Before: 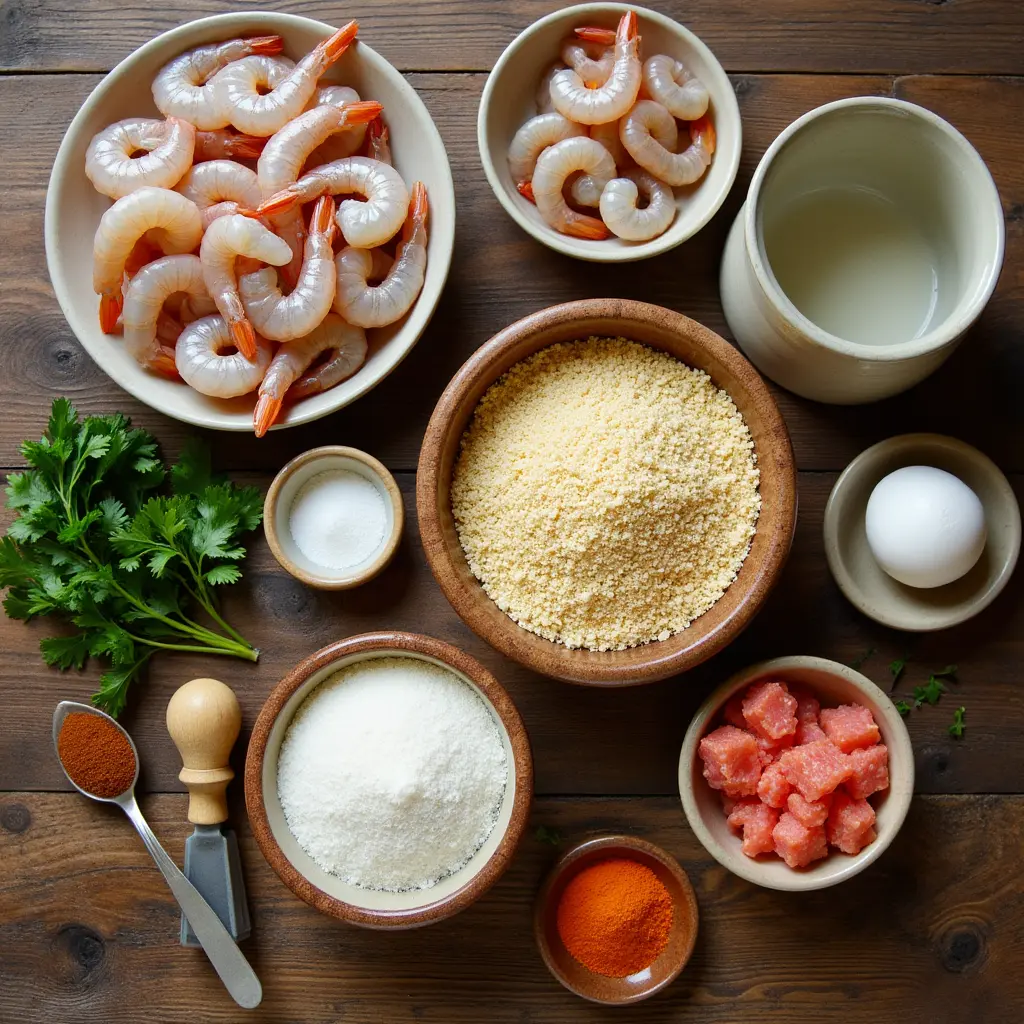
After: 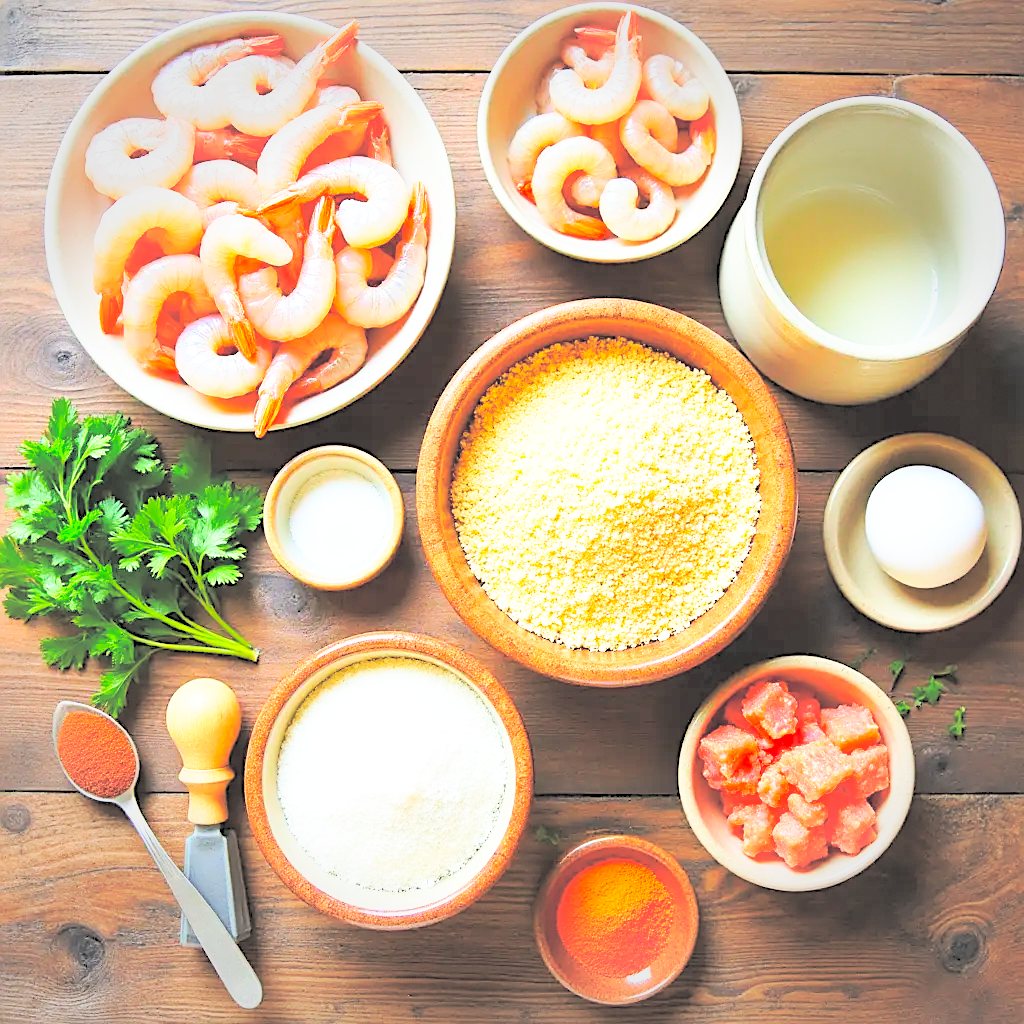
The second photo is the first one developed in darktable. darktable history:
color correction: saturation 1.34
vignetting: fall-off start 91%, fall-off radius 39.39%, brightness -0.182, saturation -0.3, width/height ratio 1.219, shape 1.3, dithering 8-bit output, unbound false
base curve: curves: ch0 [(0, 0) (0.026, 0.03) (0.109, 0.232) (0.351, 0.748) (0.669, 0.968) (1, 1)], preserve colors none
sharpen: on, module defaults
contrast brightness saturation: brightness 1
